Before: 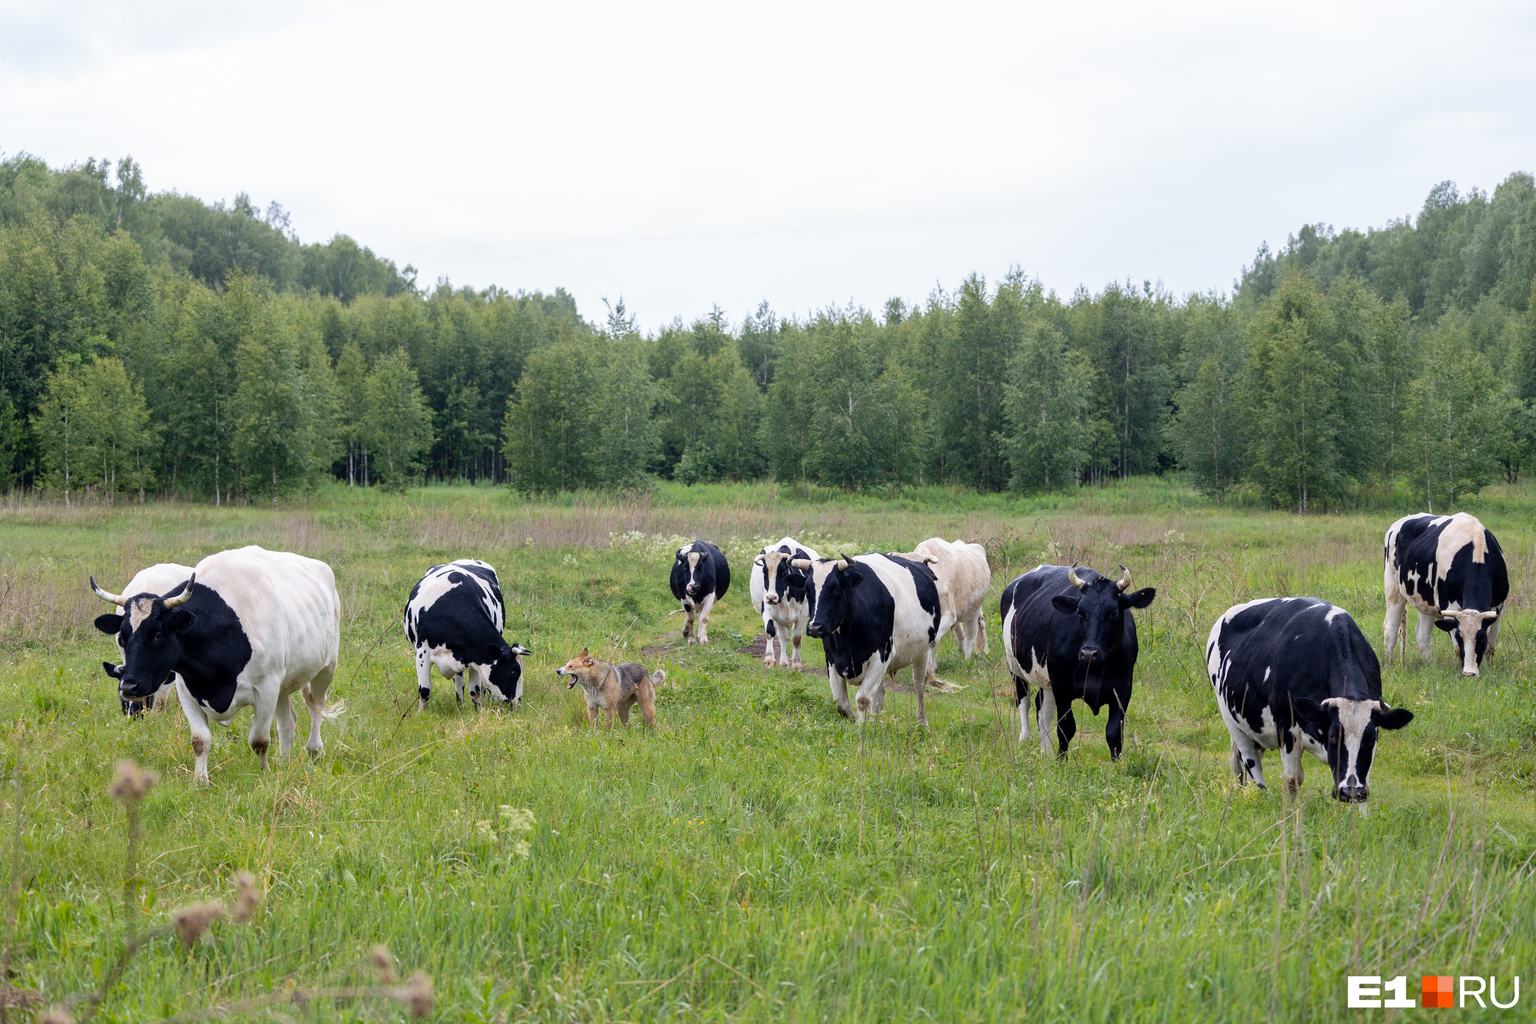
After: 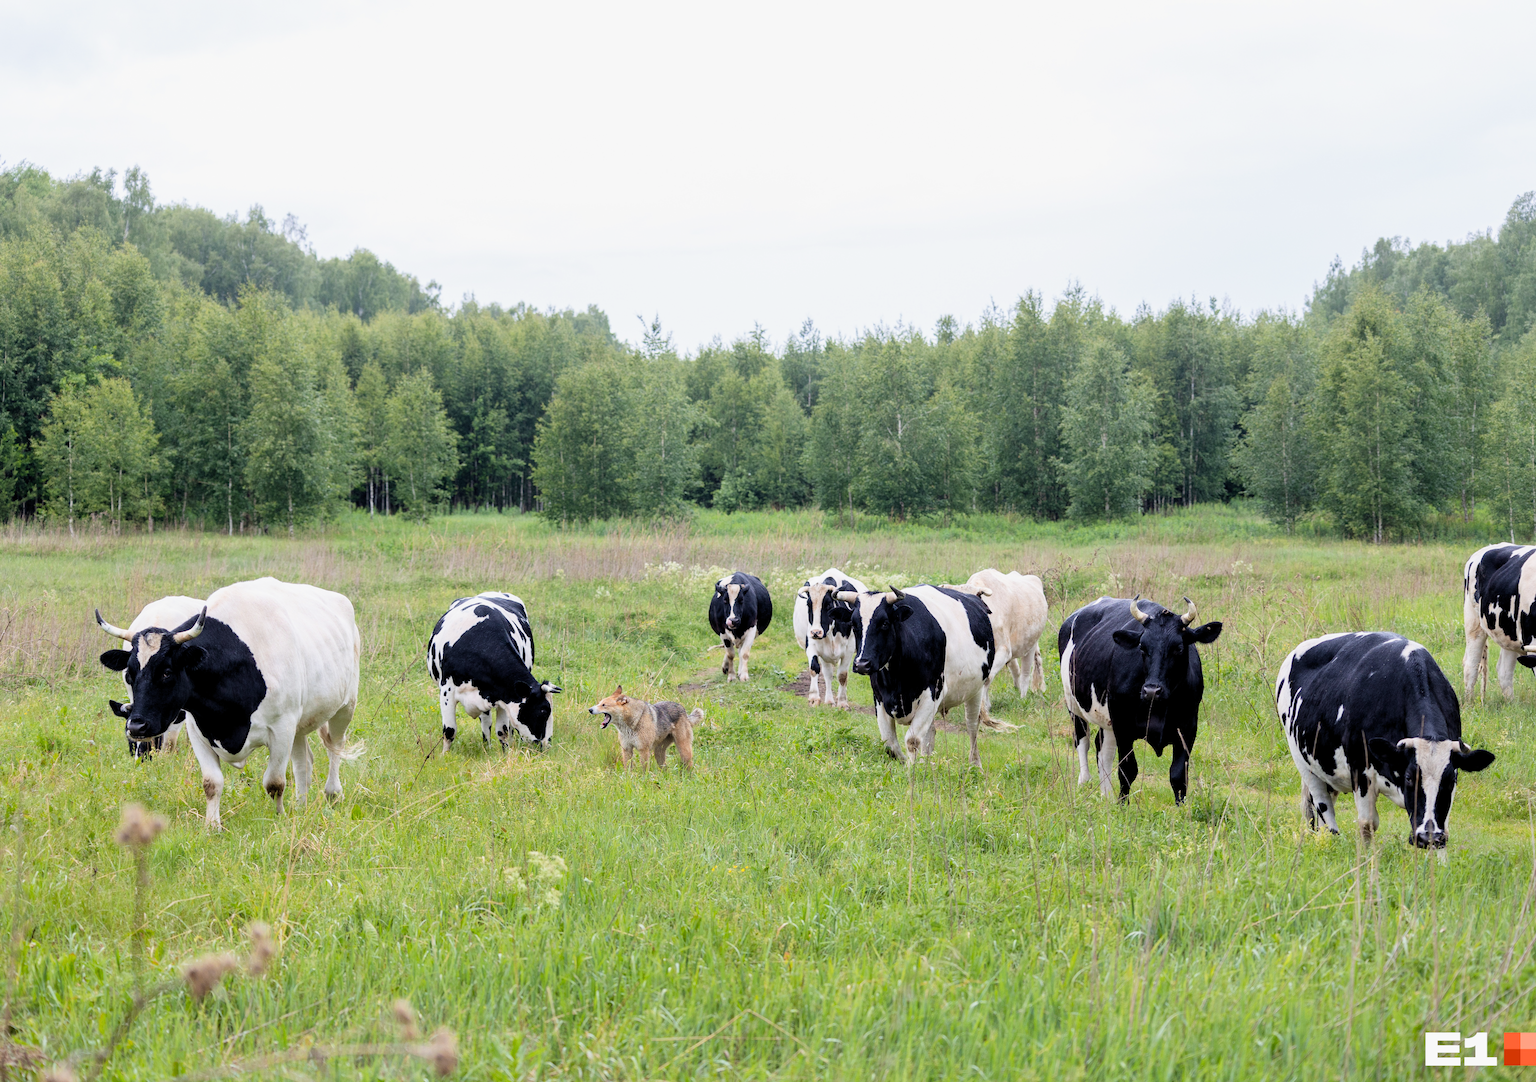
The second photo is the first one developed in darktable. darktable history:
exposure: black level correction 0, exposure 0.5 EV, compensate highlight preservation false
crop and rotate: left 0%, right 5.408%
filmic rgb: black relative exposure -7.97 EV, white relative exposure 4.06 EV, threshold 6 EV, hardness 4.16, contrast in shadows safe, enable highlight reconstruction true
levels: levels [0.016, 0.484, 0.953]
